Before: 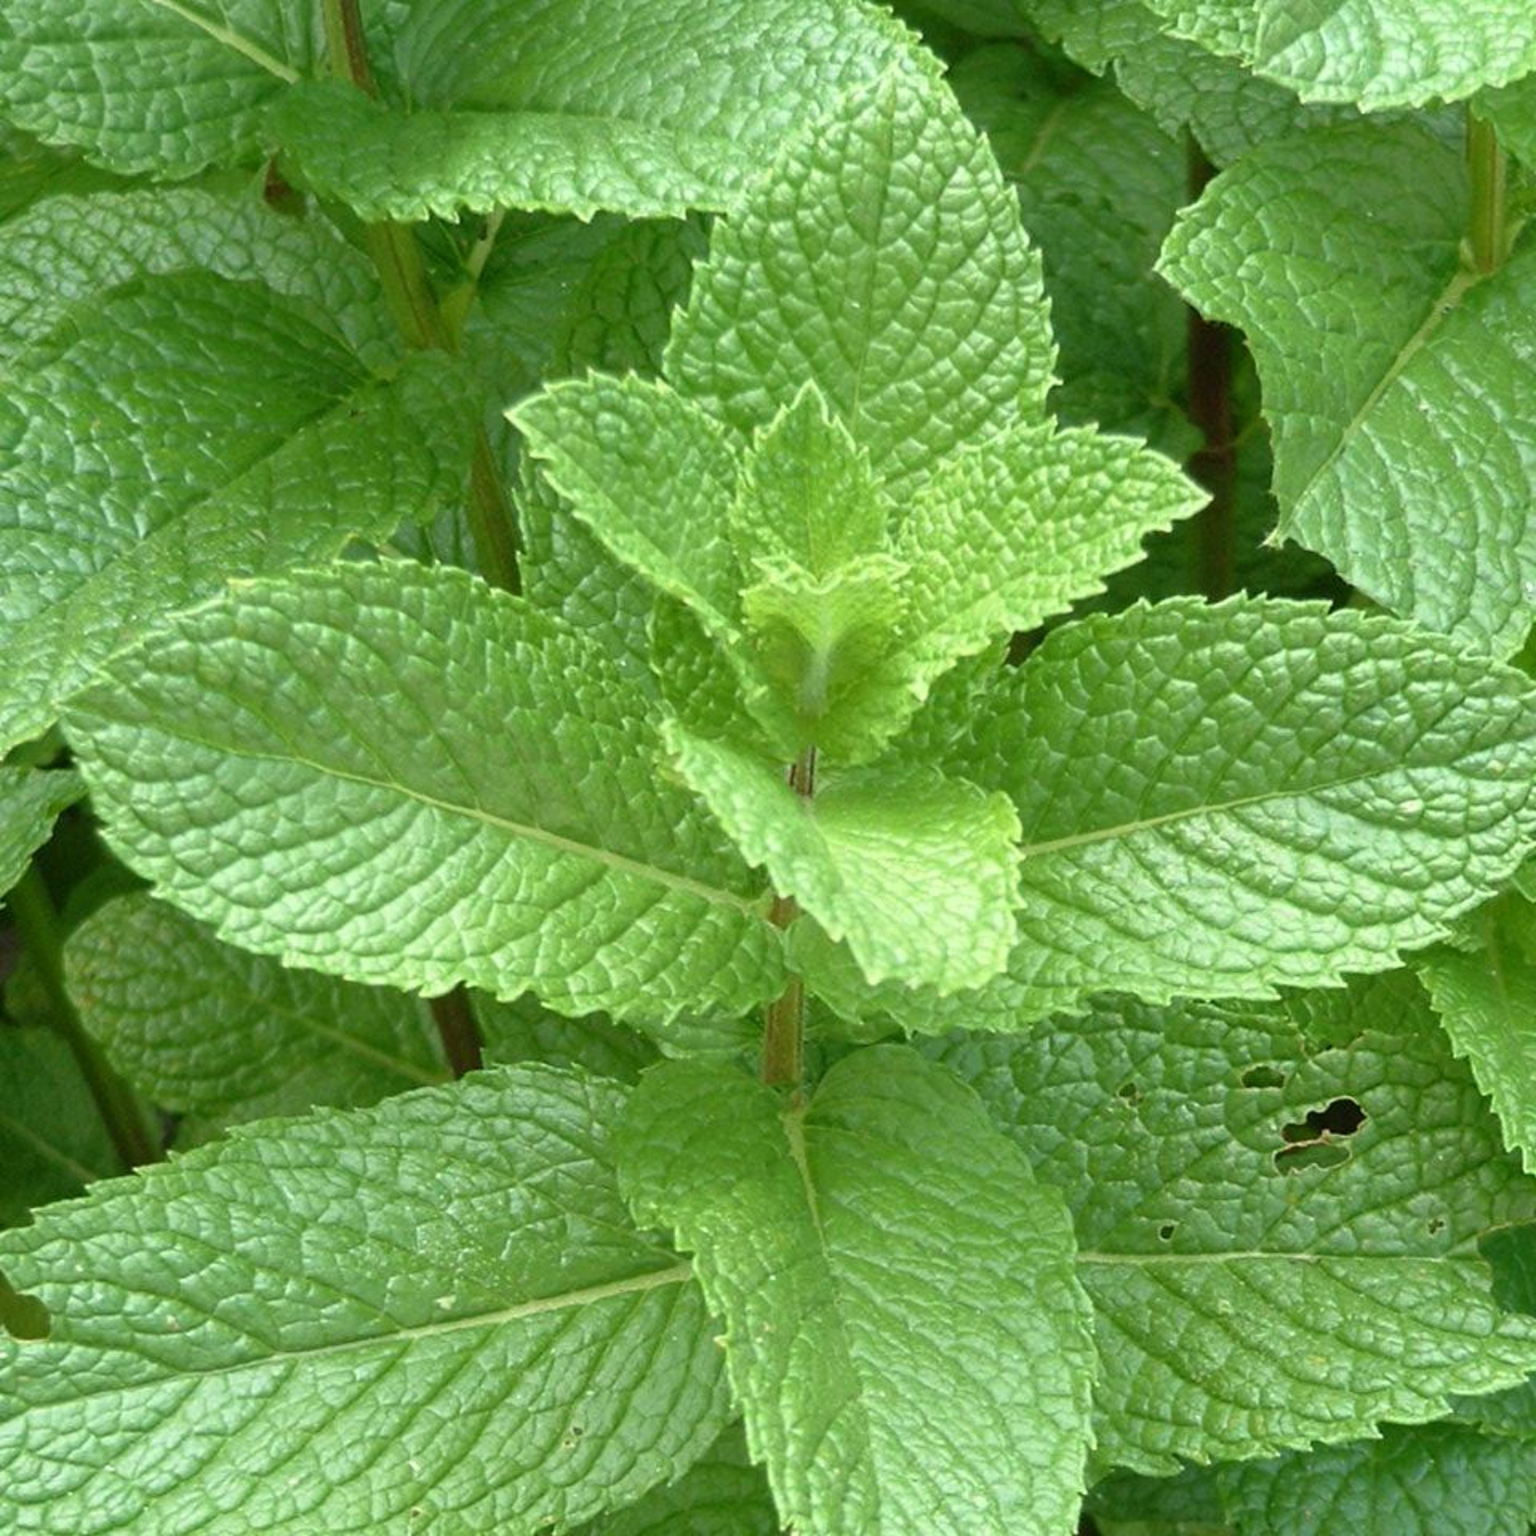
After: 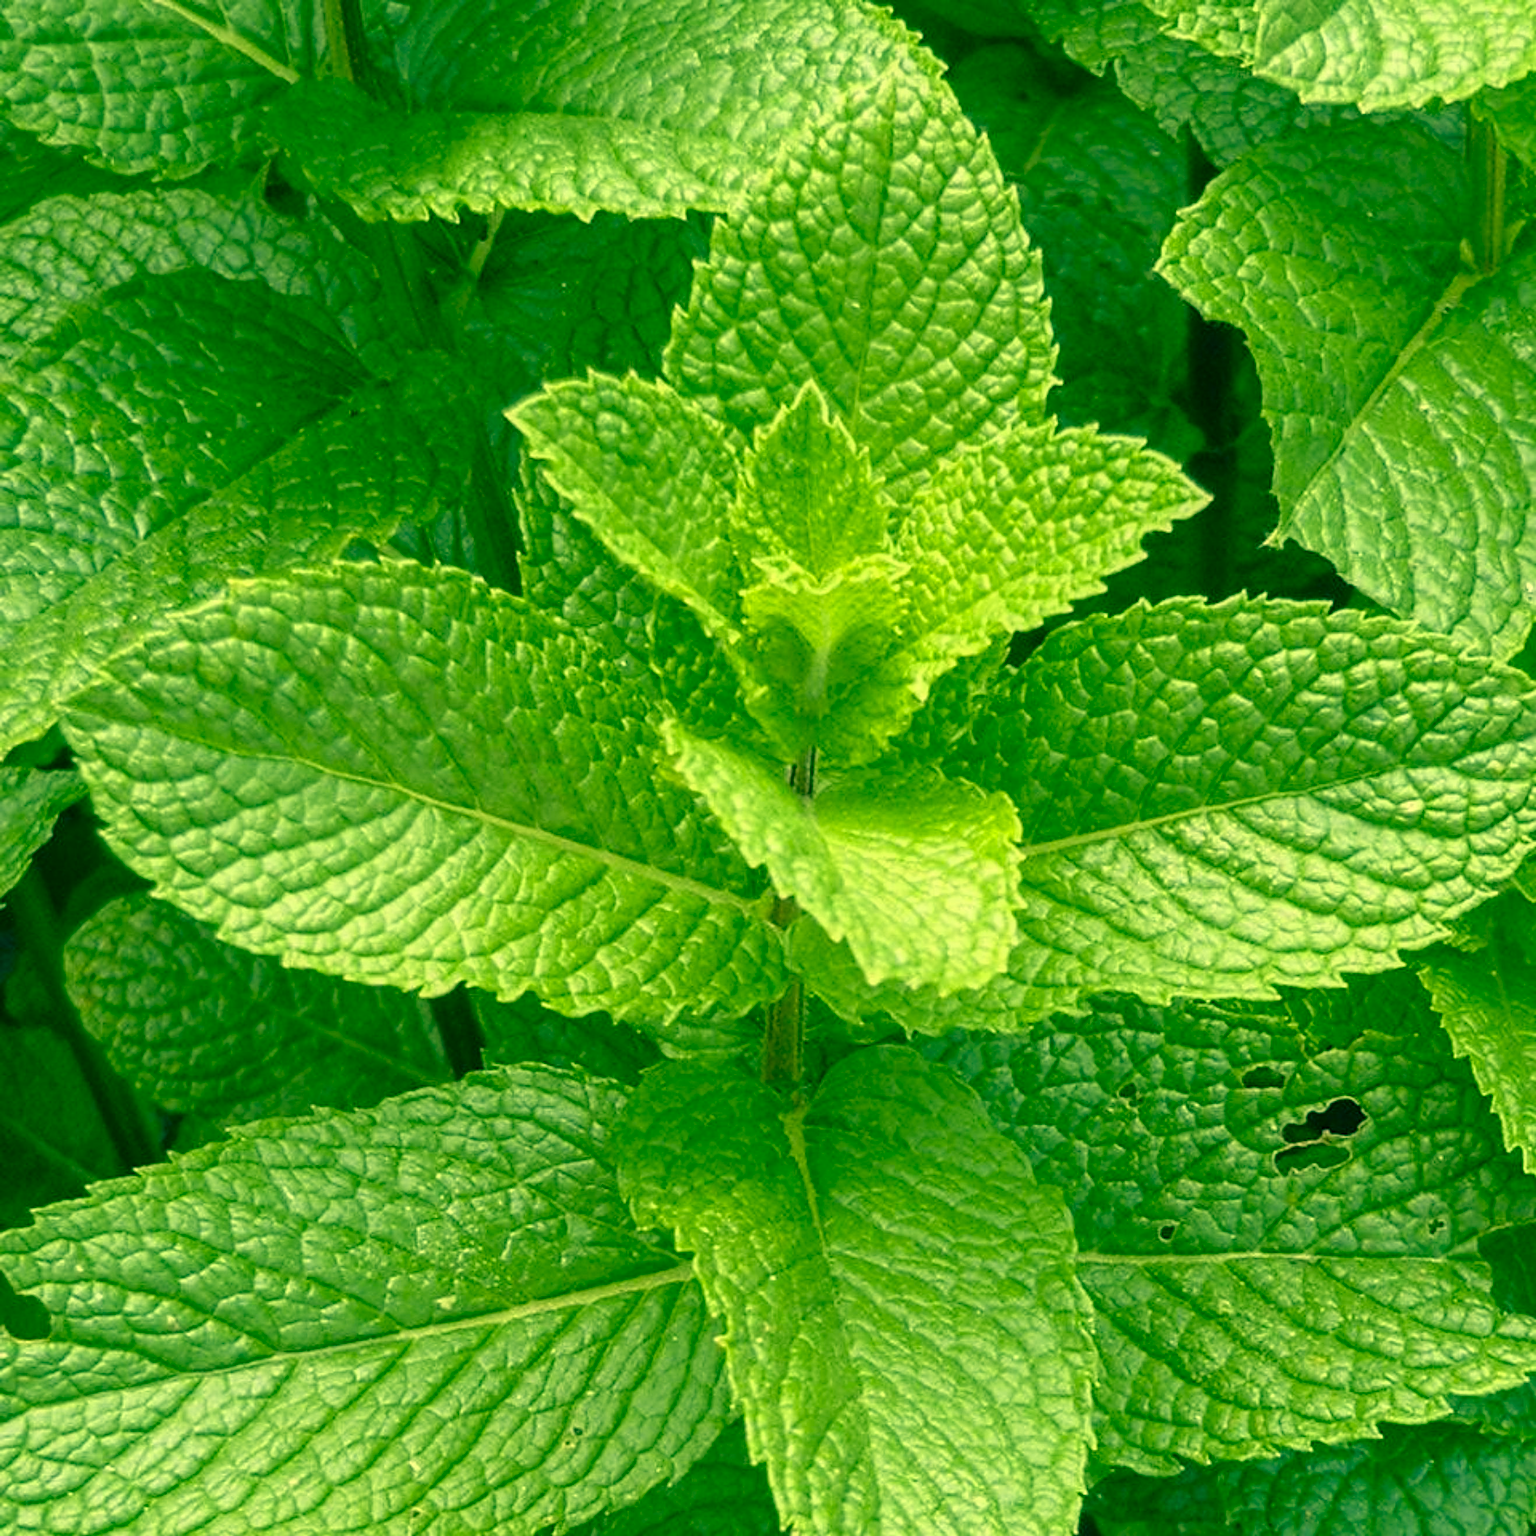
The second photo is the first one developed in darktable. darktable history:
exposure: black level correction 0.001, exposure -0.124 EV, compensate exposure bias true, compensate highlight preservation false
local contrast: on, module defaults
color correction: highlights a* 1.85, highlights b* 34.24, shadows a* -36.74, shadows b* -5.75
sharpen: on, module defaults
